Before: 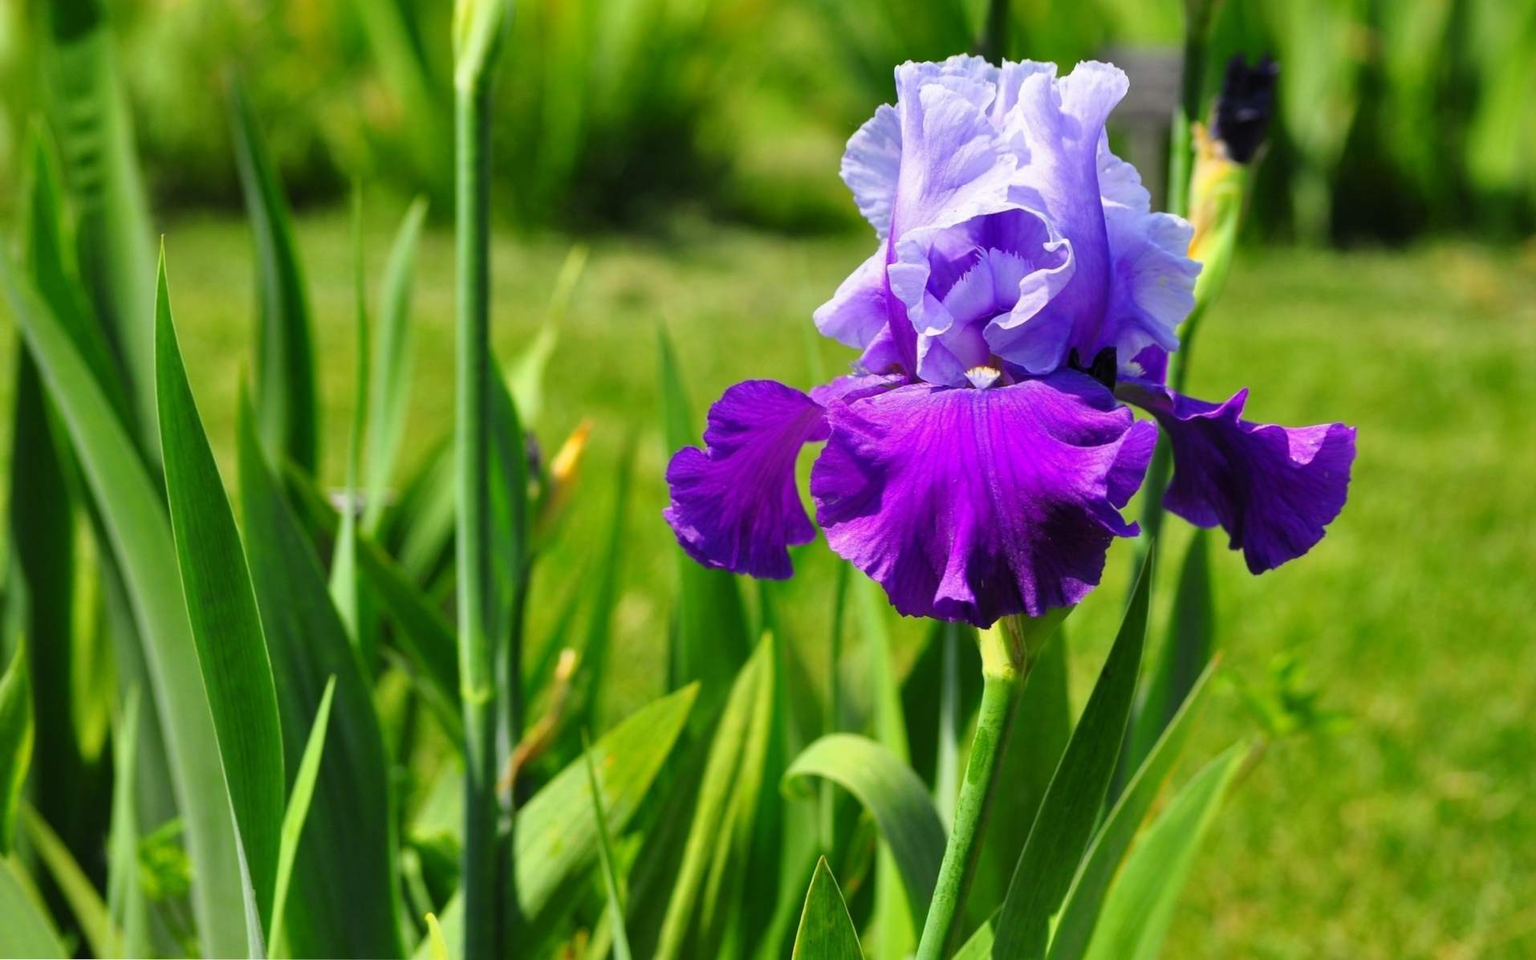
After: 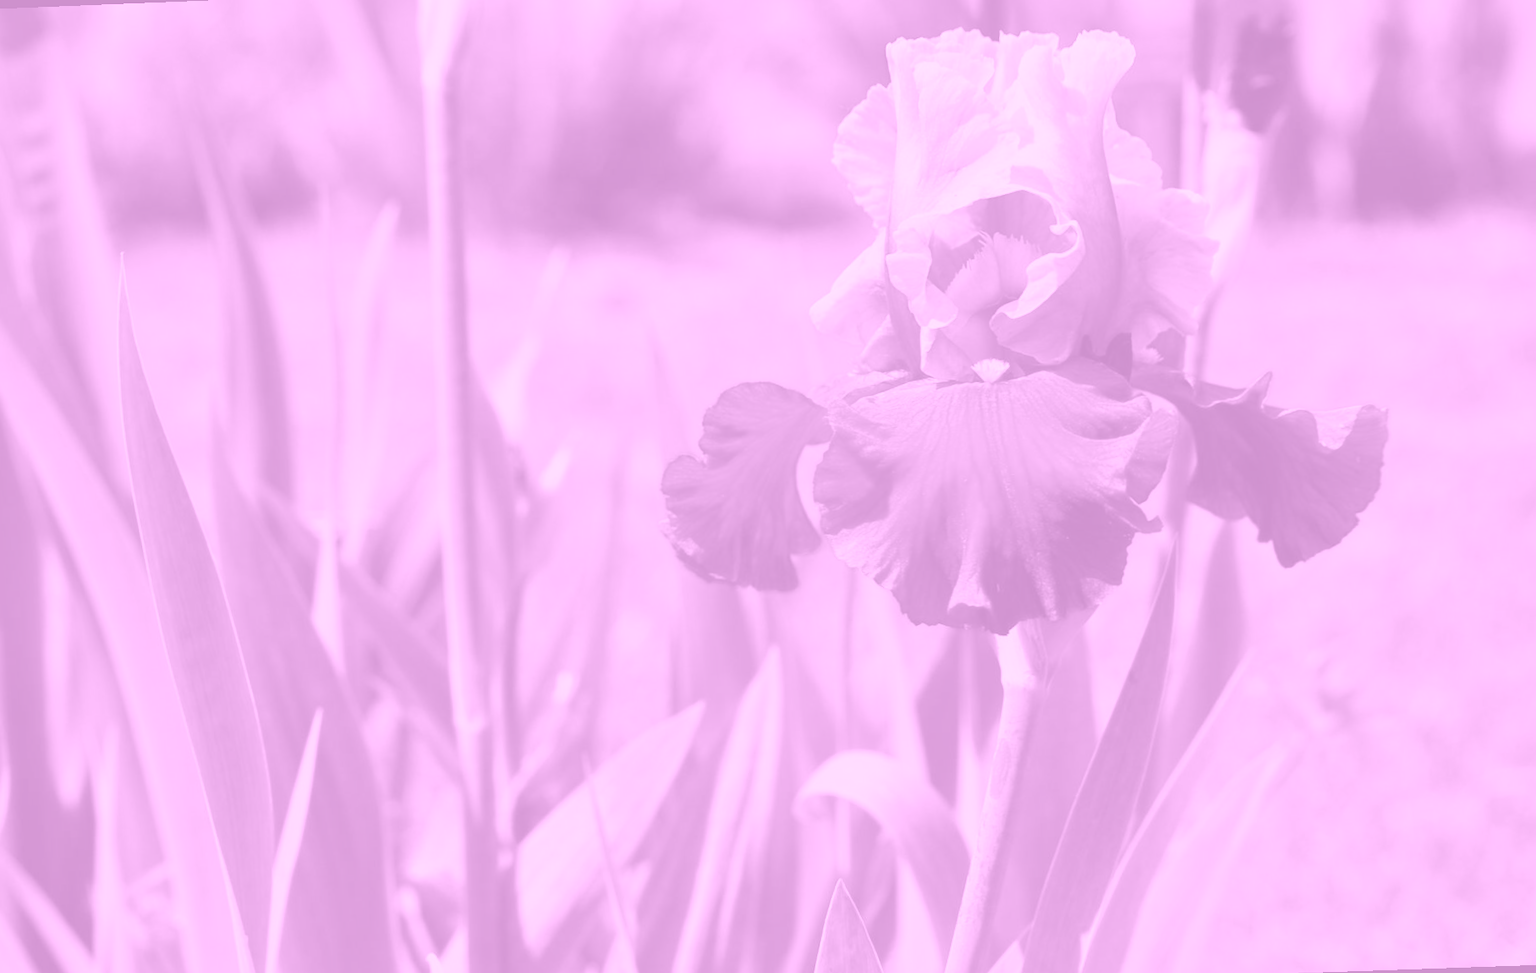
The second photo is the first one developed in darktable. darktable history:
rotate and perspective: rotation -2.12°, lens shift (vertical) 0.009, lens shift (horizontal) -0.008, automatic cropping original format, crop left 0.036, crop right 0.964, crop top 0.05, crop bottom 0.959
colorize: hue 331.2°, saturation 69%, source mix 30.28%, lightness 69.02%, version 1
